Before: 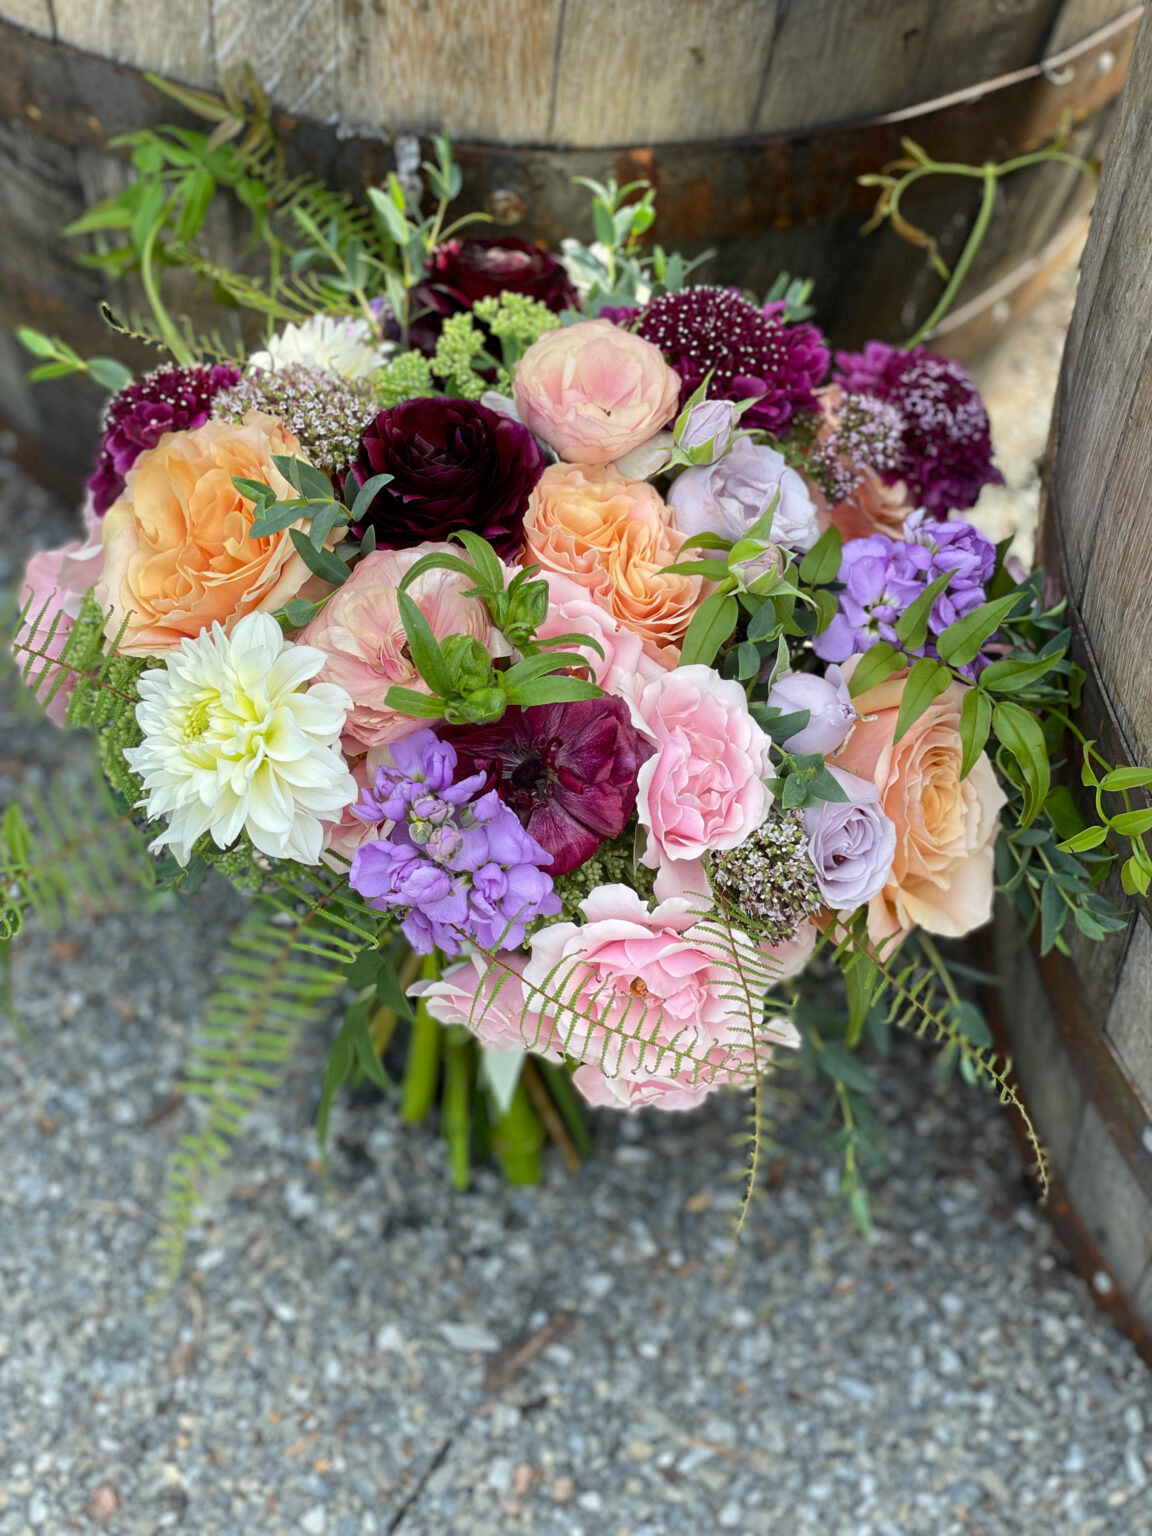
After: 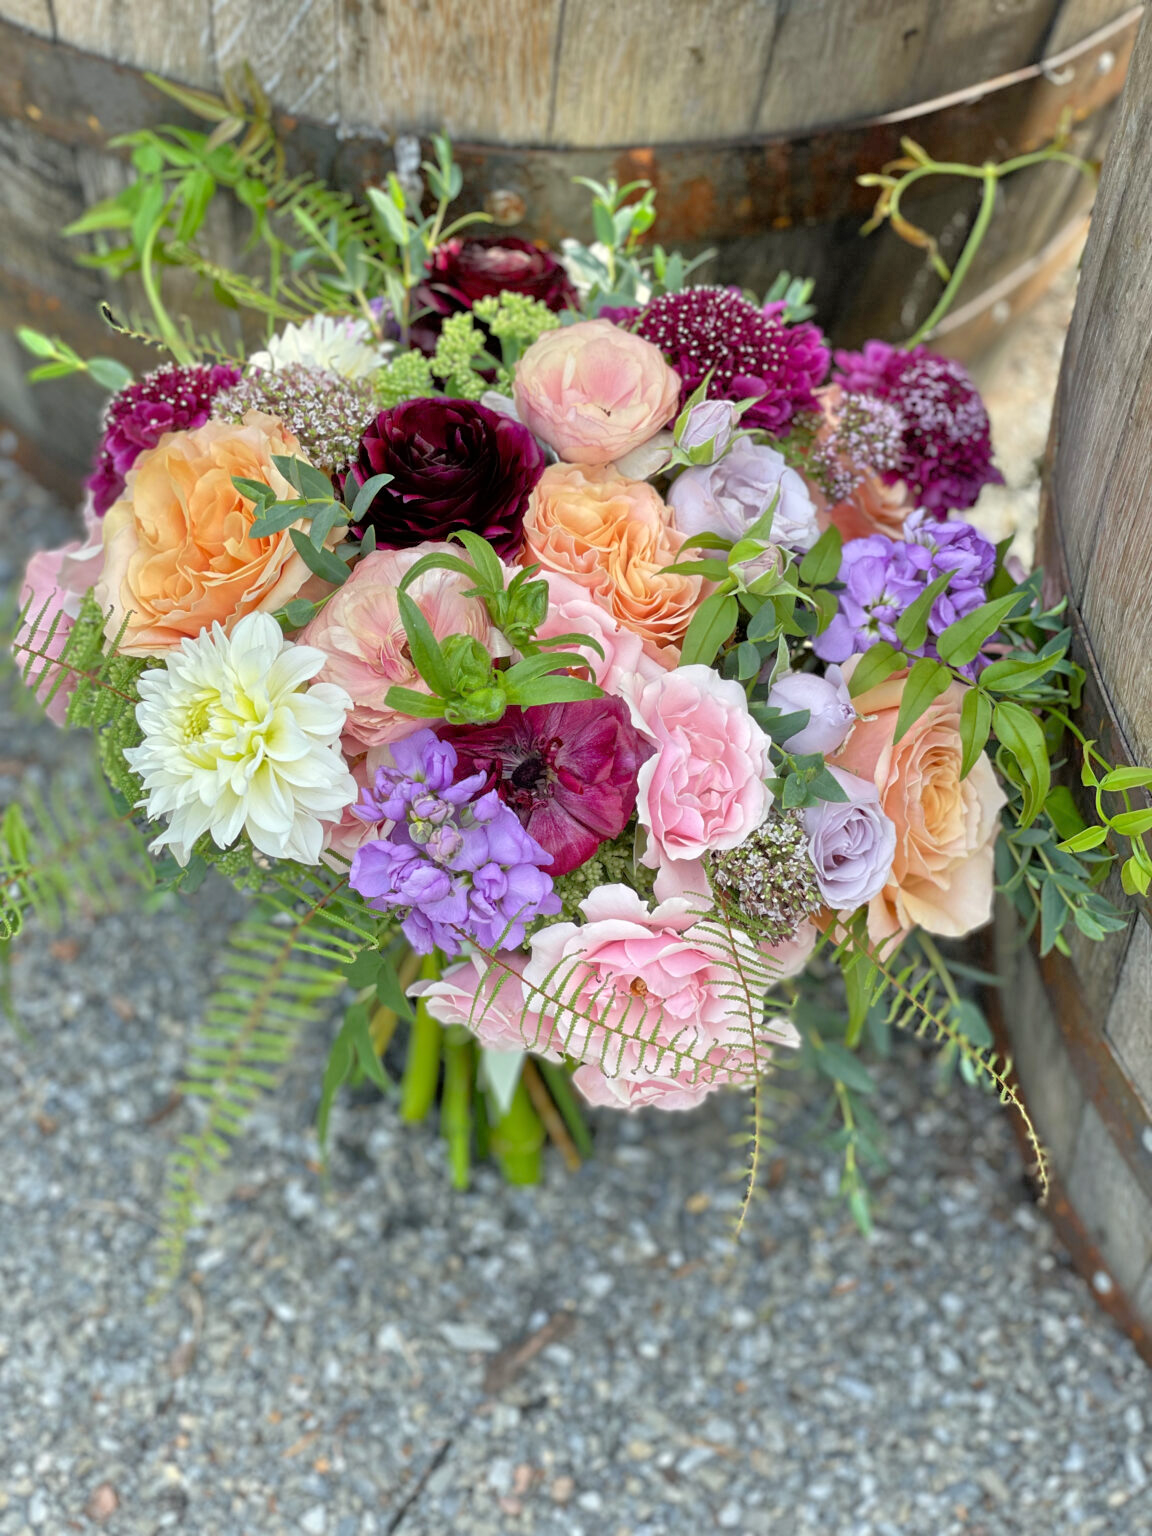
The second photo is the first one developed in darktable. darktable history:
tone equalizer: -7 EV 0.158 EV, -6 EV 0.611 EV, -5 EV 1.16 EV, -4 EV 1.32 EV, -3 EV 1.14 EV, -2 EV 0.6 EV, -1 EV 0.158 EV
